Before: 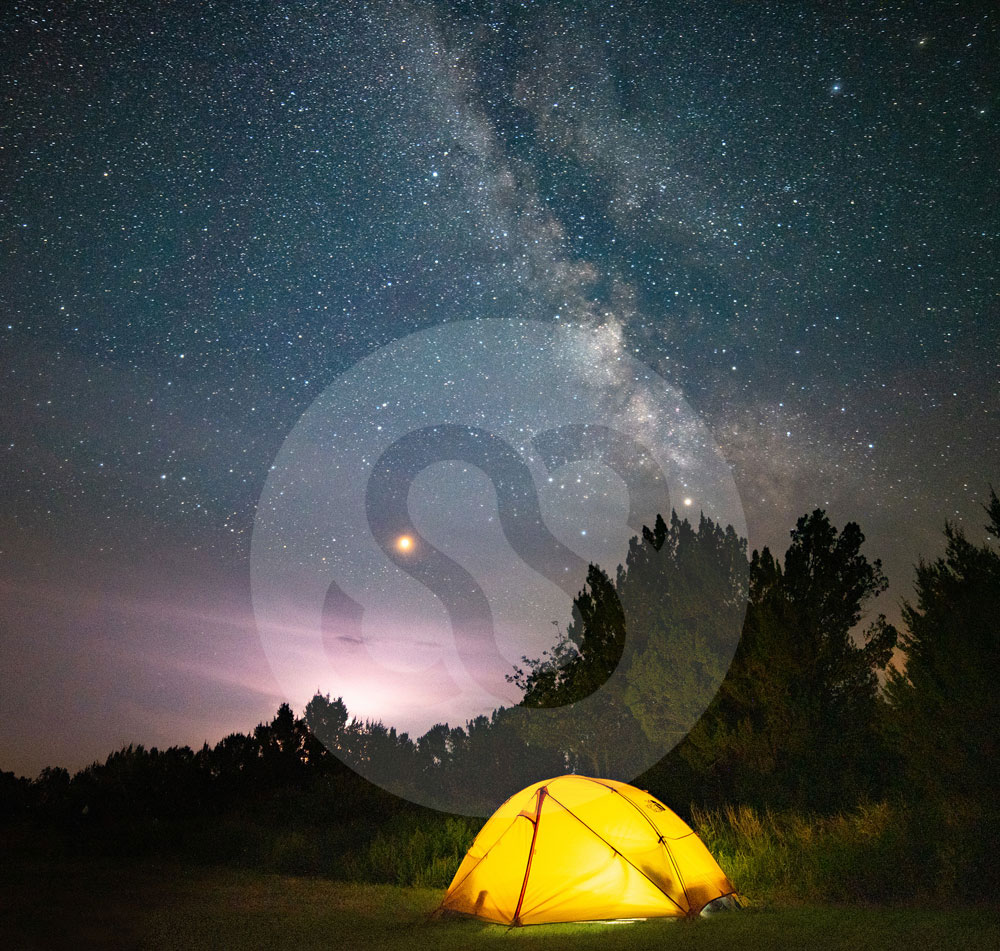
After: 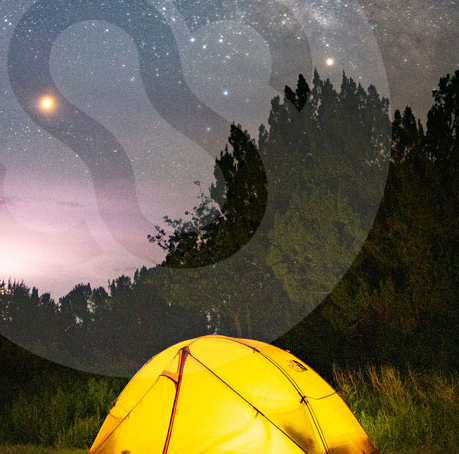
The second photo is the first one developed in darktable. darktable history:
crop: left 35.832%, top 46.293%, right 18.228%, bottom 5.943%
